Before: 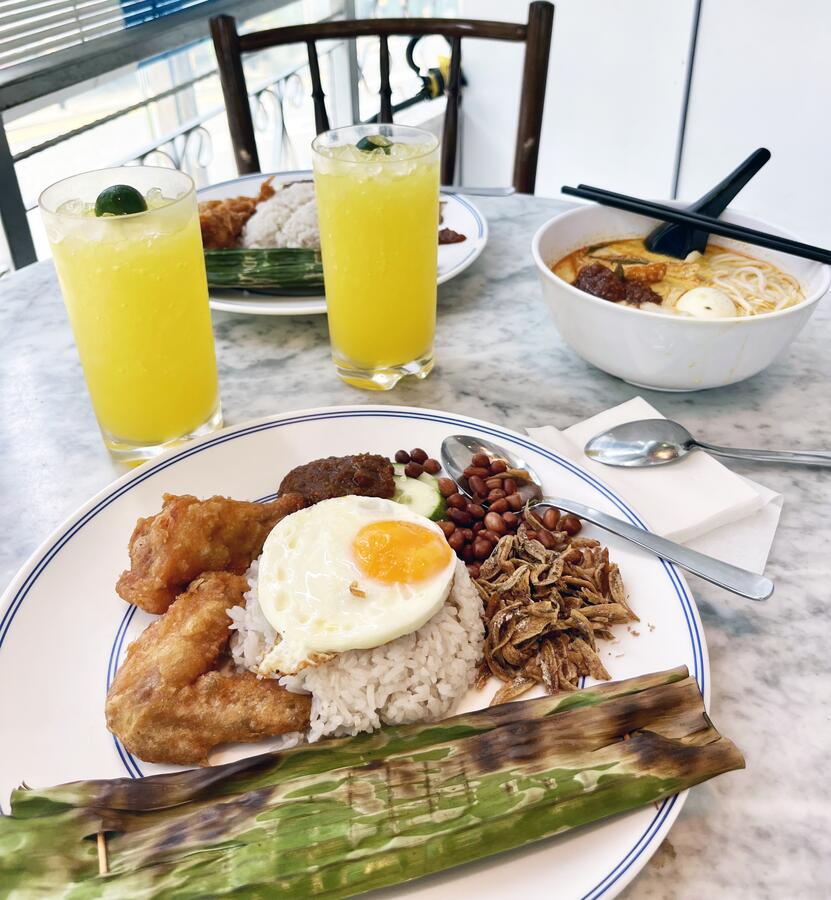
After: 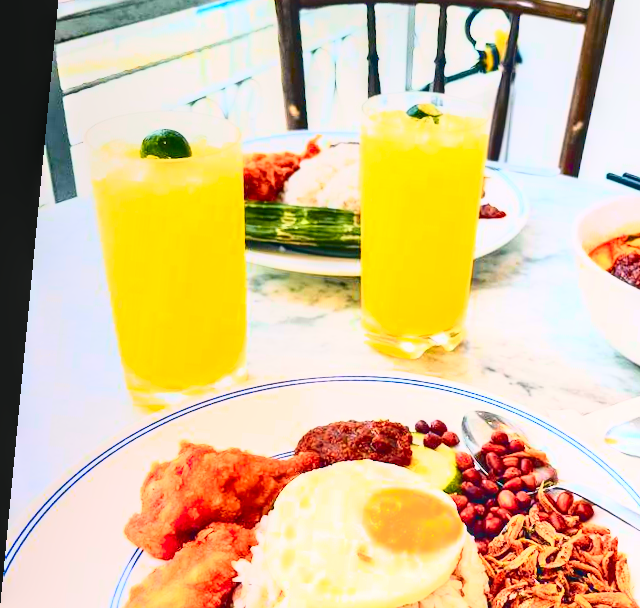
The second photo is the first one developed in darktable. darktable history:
tone curve: curves: ch0 [(0, 0.018) (0.162, 0.128) (0.434, 0.478) (0.667, 0.785) (0.819, 0.943) (1, 0.991)]; ch1 [(0, 0) (0.402, 0.36) (0.476, 0.449) (0.506, 0.505) (0.523, 0.518) (0.579, 0.626) (0.641, 0.668) (0.693, 0.745) (0.861, 0.934) (1, 1)]; ch2 [(0, 0) (0.424, 0.388) (0.483, 0.472) (0.503, 0.505) (0.521, 0.519) (0.547, 0.581) (0.582, 0.648) (0.699, 0.759) (0.997, 0.858)], color space Lab, independent channels, preserve colors none
local contrast: detail 130%
color correction: highlights a* 3.39, highlights b* 1.61, saturation 1.19
crop and rotate: angle -5.49°, left 2.272%, top 6.936%, right 27.551%, bottom 30.707%
base curve: curves: ch0 [(0, 0.007) (0.028, 0.063) (0.121, 0.311) (0.46, 0.743) (0.859, 0.957) (1, 1)]
color zones: curves: ch1 [(0.239, 0.552) (0.75, 0.5)]; ch2 [(0.25, 0.462) (0.749, 0.457)]
